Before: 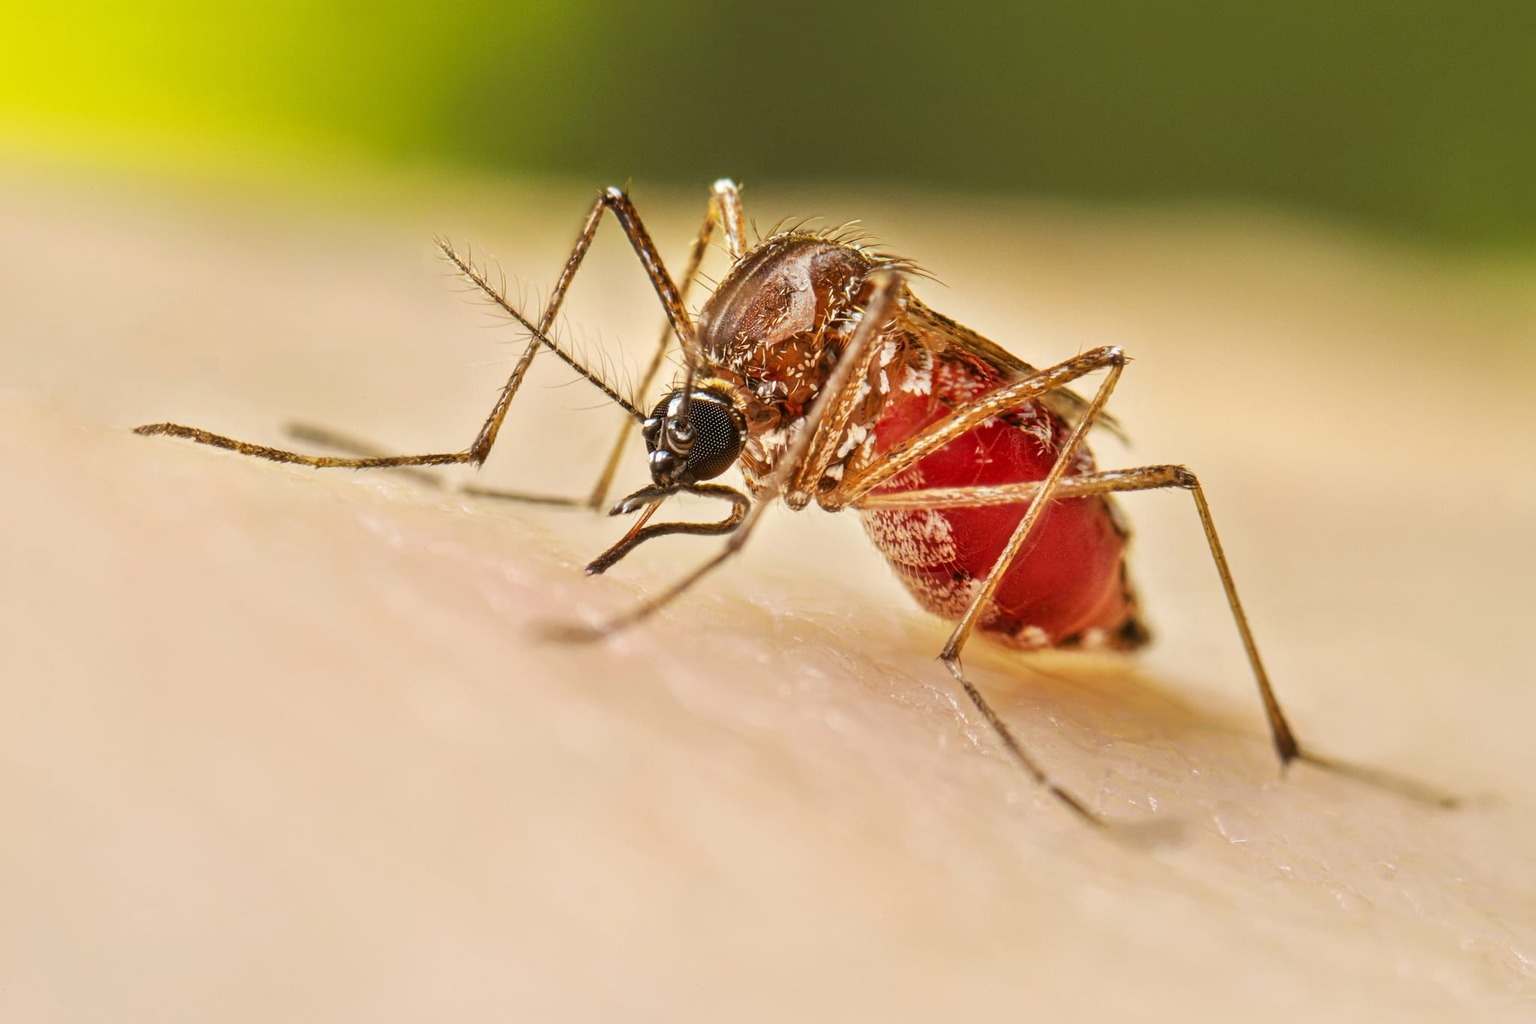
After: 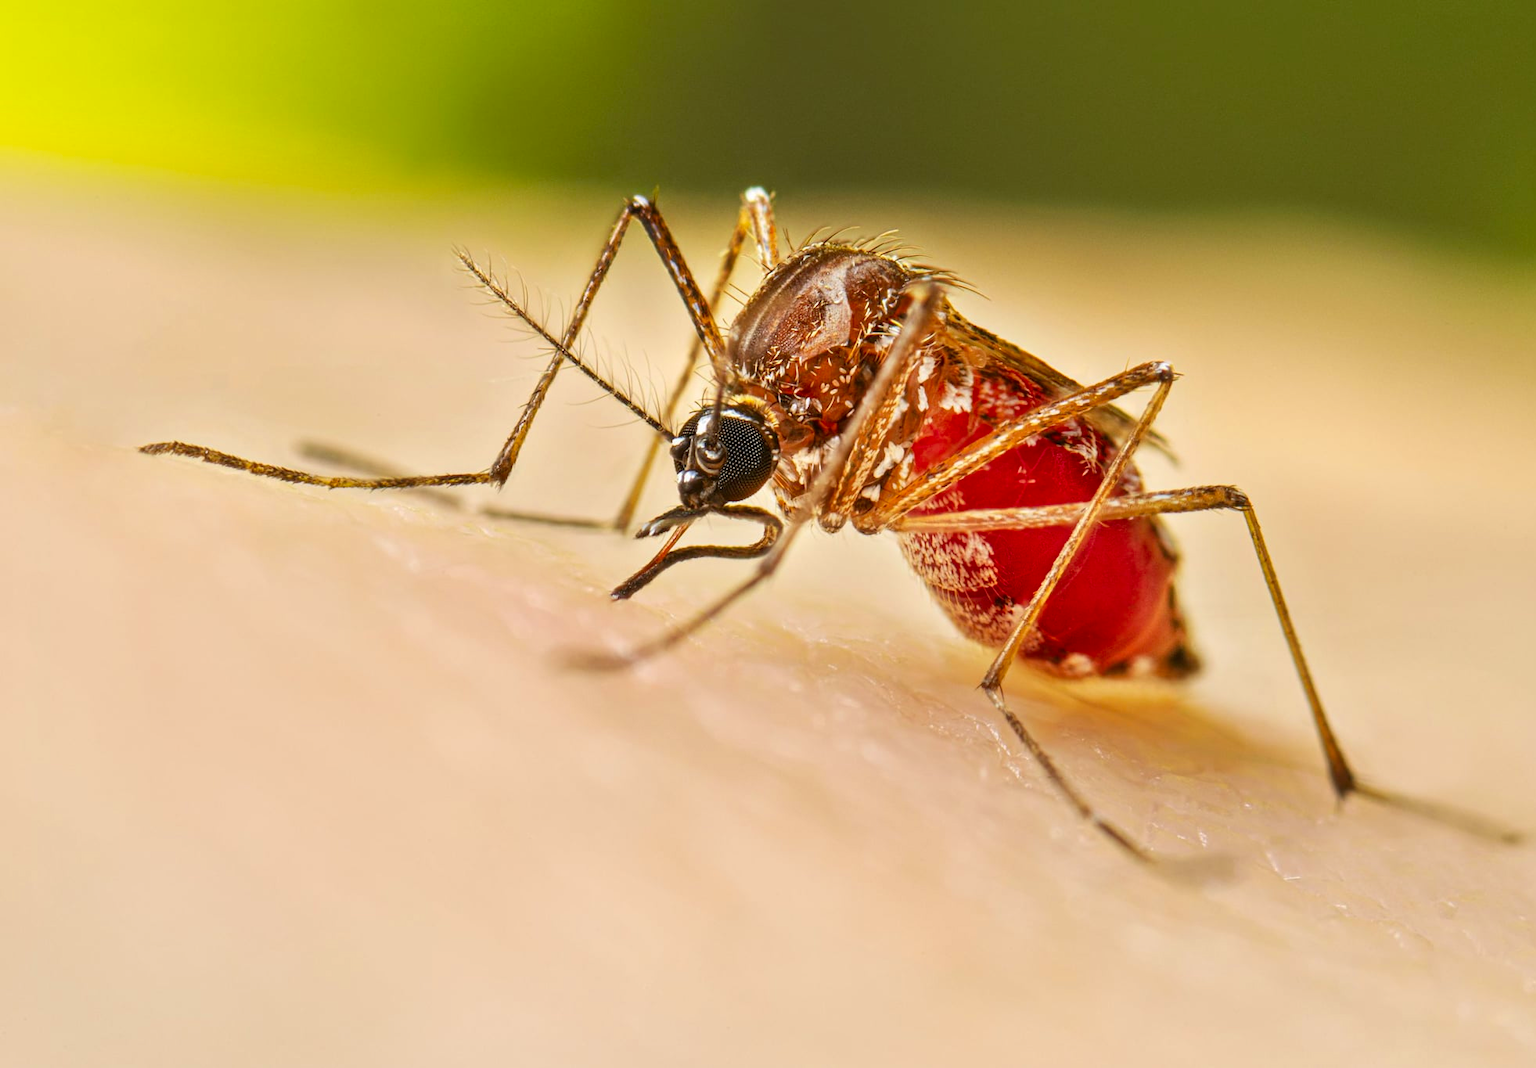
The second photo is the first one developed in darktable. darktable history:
crop: right 4.126%, bottom 0.031%
color zones: curves: ch0 [(0, 0.613) (0.01, 0.613) (0.245, 0.448) (0.498, 0.529) (0.642, 0.665) (0.879, 0.777) (0.99, 0.613)]; ch1 [(0, 0) (0.143, 0) (0.286, 0) (0.429, 0) (0.571, 0) (0.714, 0) (0.857, 0)], mix -121.96%
